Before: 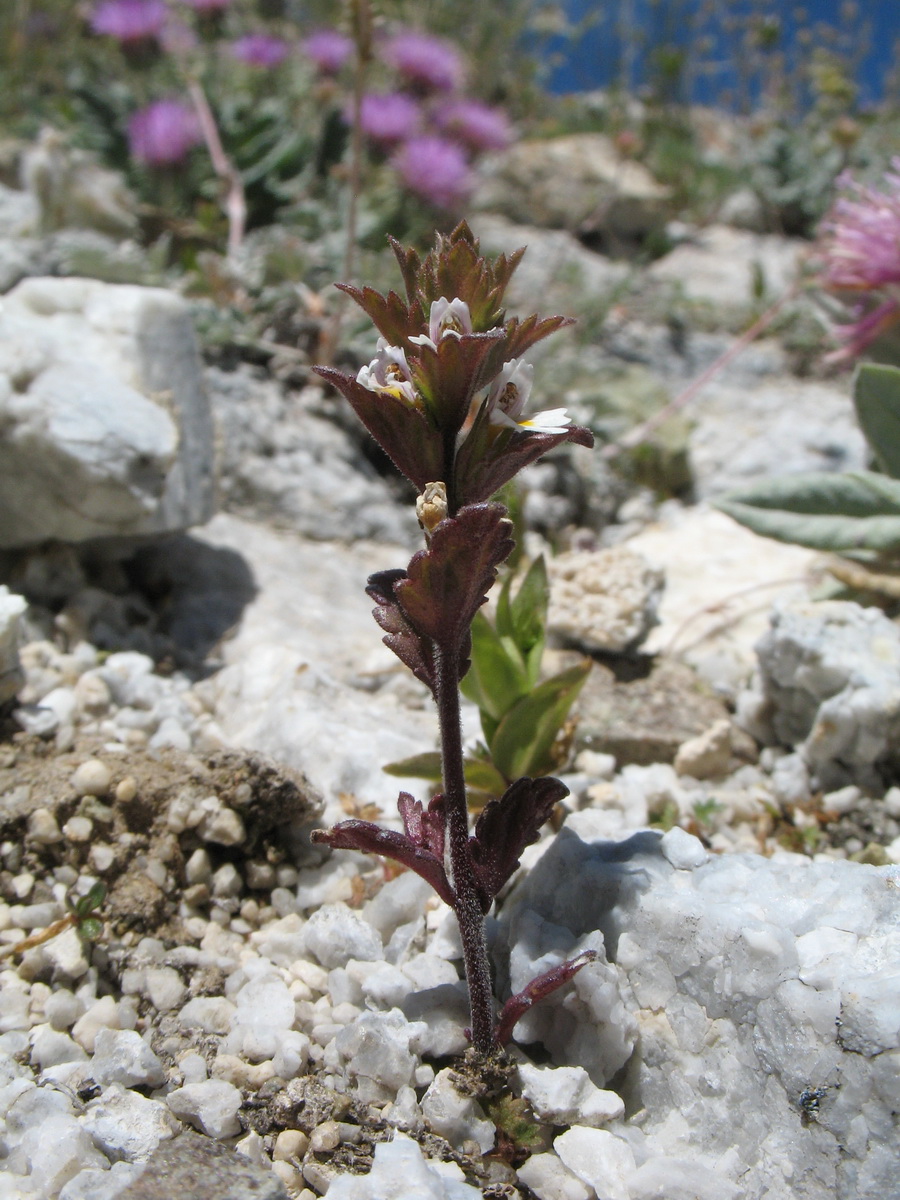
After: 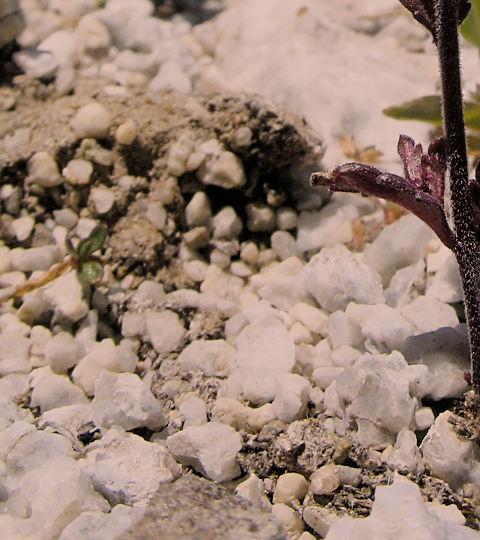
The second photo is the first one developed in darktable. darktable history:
sharpen: on, module defaults
filmic rgb: black relative exposure -6.98 EV, white relative exposure 5.63 EV, hardness 2.86
color correction: highlights a* 11.96, highlights b* 11.58
crop and rotate: top 54.778%, right 46.61%, bottom 0.159%
